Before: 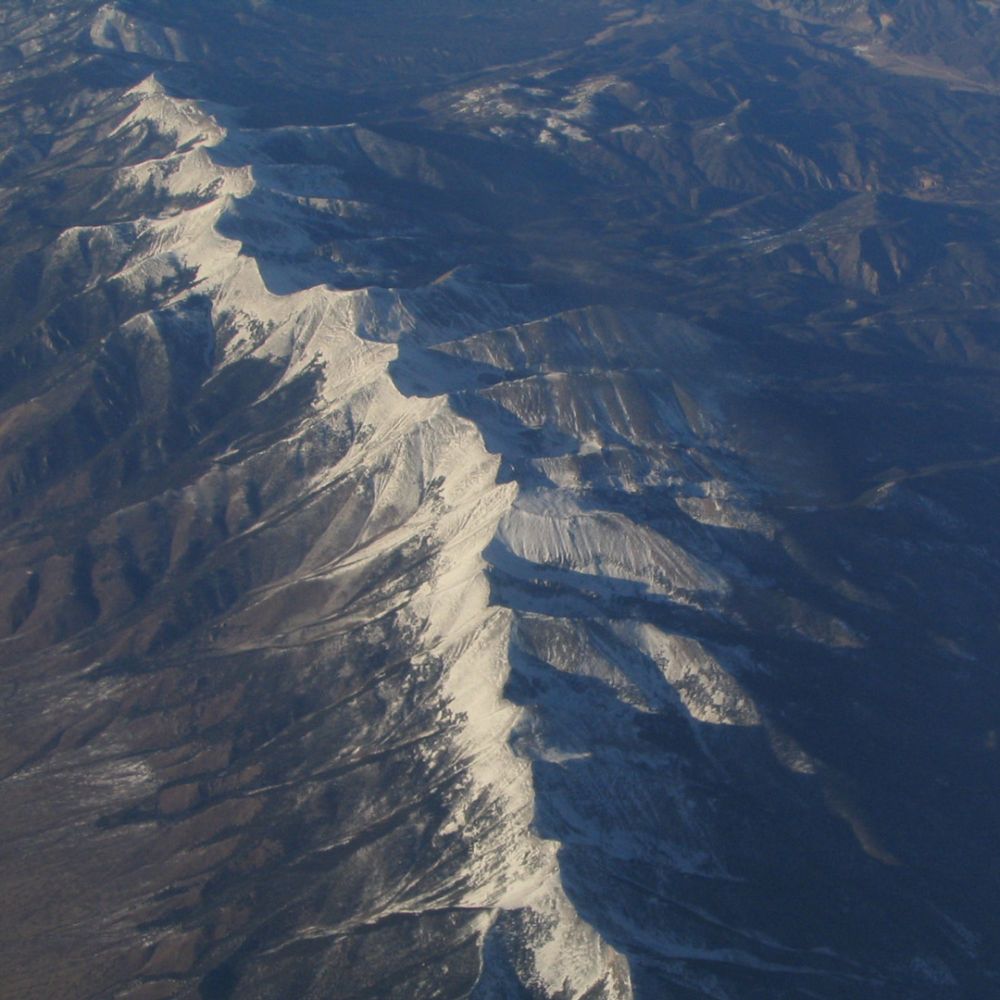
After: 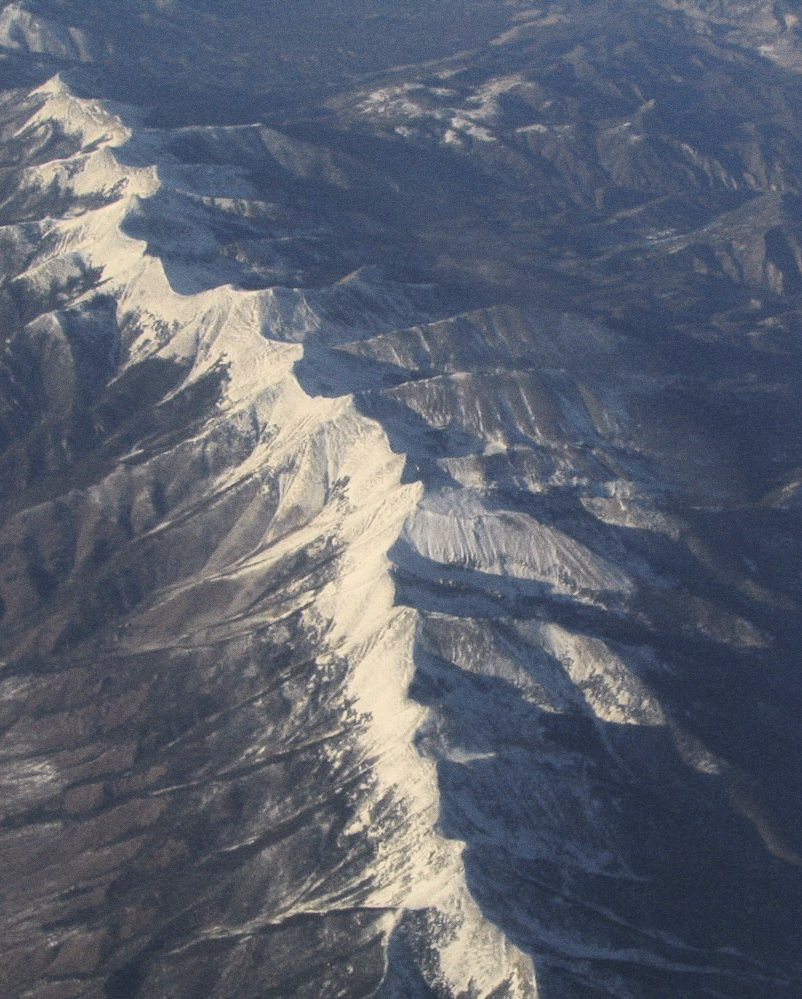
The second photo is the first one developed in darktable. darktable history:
grain: coarseness 0.09 ISO
exposure: black level correction 0.001, compensate highlight preservation false
tone equalizer: on, module defaults
crop and rotate: left 9.597%, right 10.195%
tone curve: curves: ch0 [(0, 0) (0.739, 0.837) (1, 1)]; ch1 [(0, 0) (0.226, 0.261) (0.383, 0.397) (0.462, 0.473) (0.498, 0.502) (0.521, 0.52) (0.578, 0.57) (1, 1)]; ch2 [(0, 0) (0.438, 0.456) (0.5, 0.5) (0.547, 0.557) (0.597, 0.58) (0.629, 0.603) (1, 1)], color space Lab, independent channels, preserve colors none
